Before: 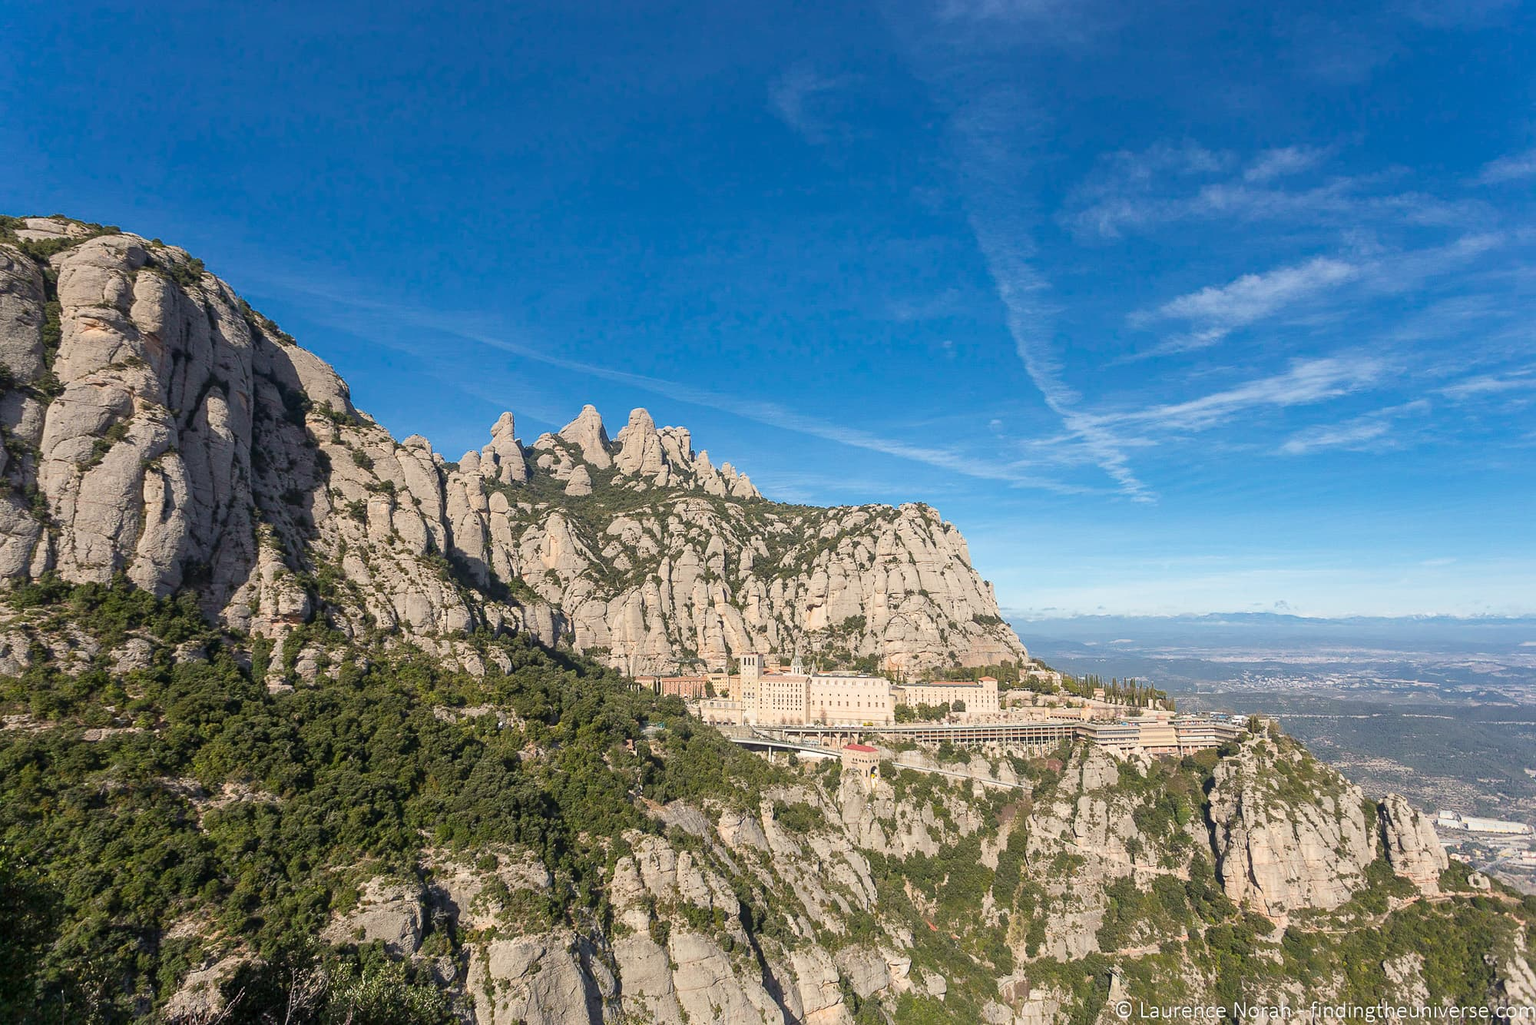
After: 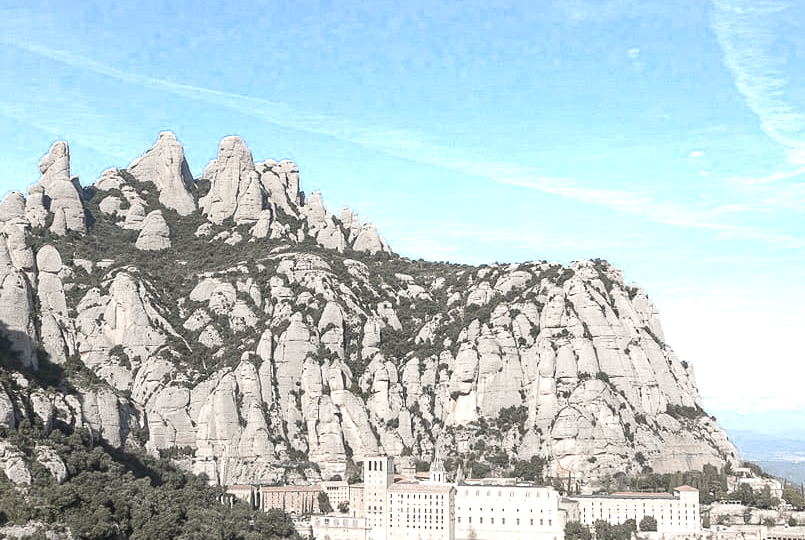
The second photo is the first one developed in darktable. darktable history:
crop: left 30.022%, top 29.667%, right 29.719%, bottom 29.817%
color zones: curves: ch0 [(0, 0.613) (0.01, 0.613) (0.245, 0.448) (0.498, 0.529) (0.642, 0.665) (0.879, 0.777) (0.99, 0.613)]; ch1 [(0, 0.272) (0.219, 0.127) (0.724, 0.346)]
exposure: black level correction 0, exposure 0.498 EV, compensate highlight preservation false
